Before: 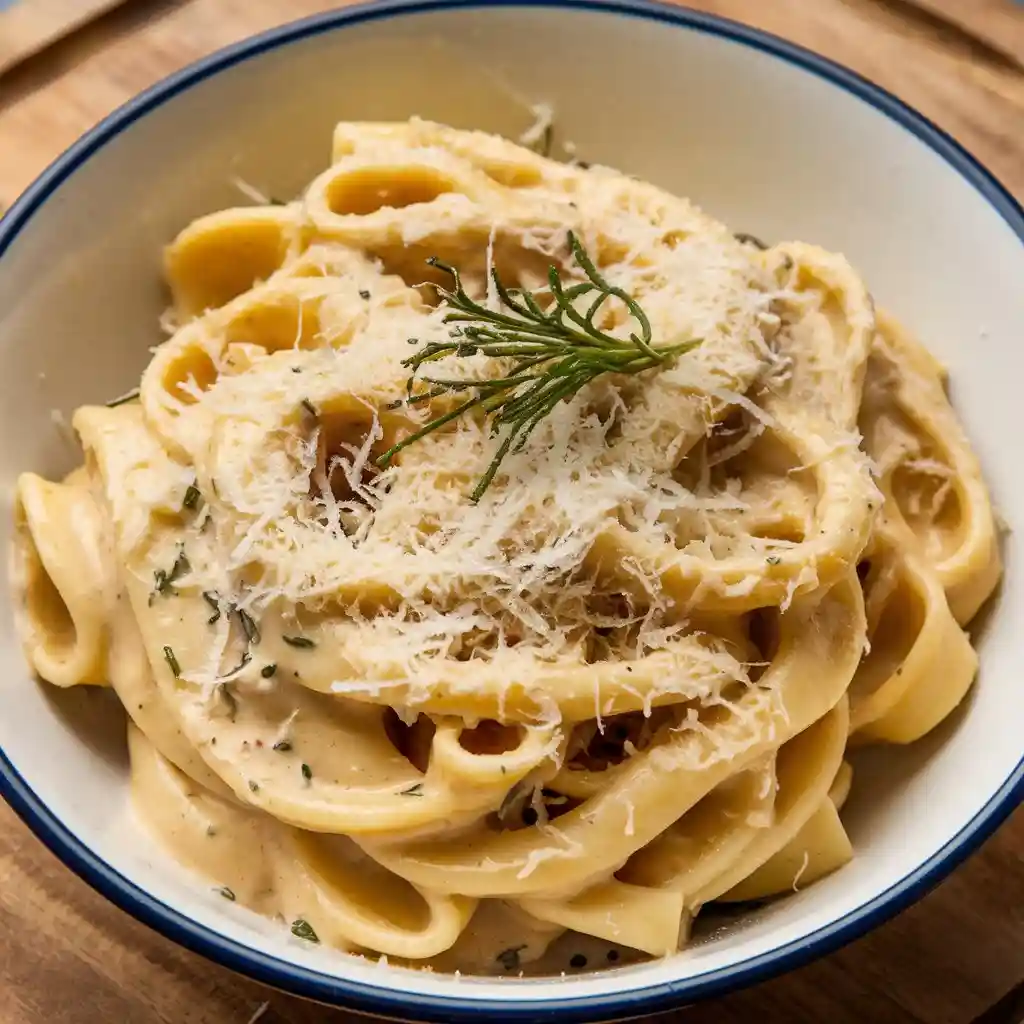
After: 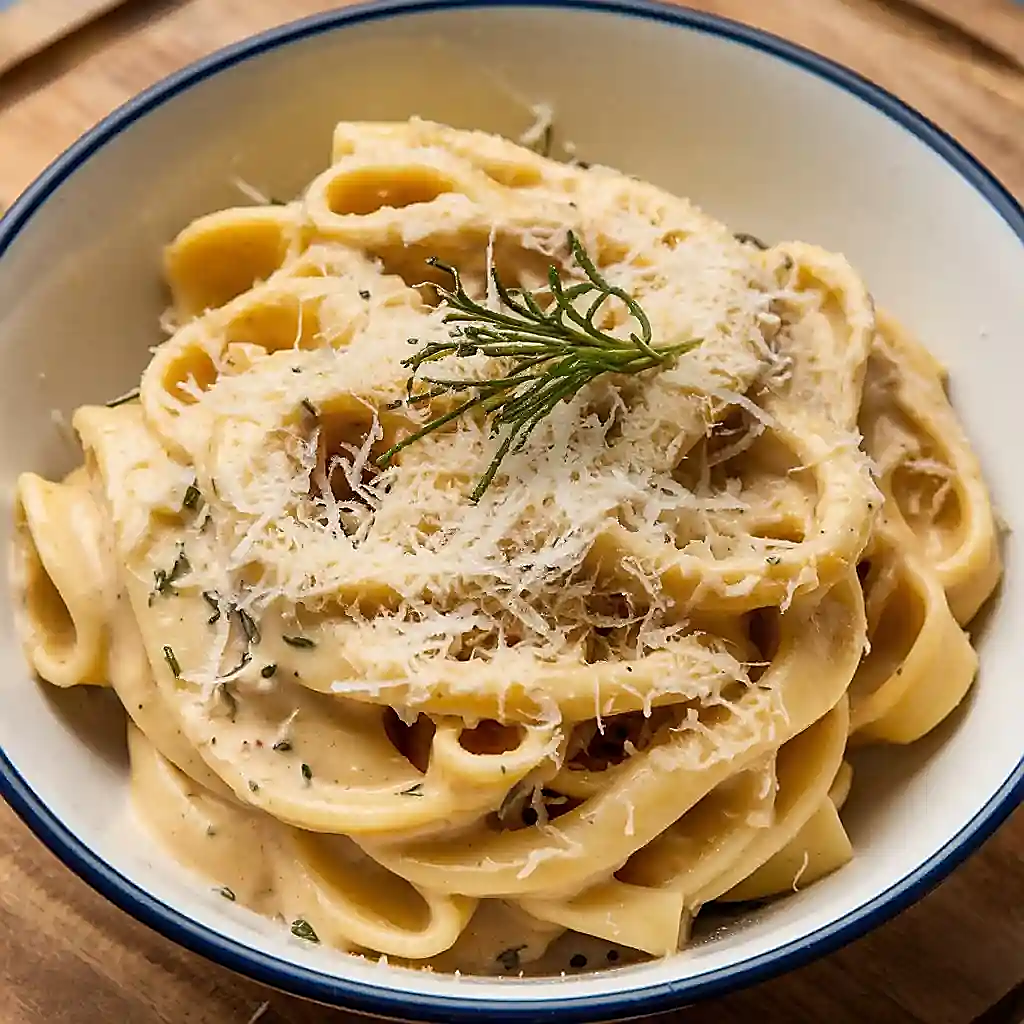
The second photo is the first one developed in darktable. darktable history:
sharpen: radius 1.389, amount 1.256, threshold 0.809
